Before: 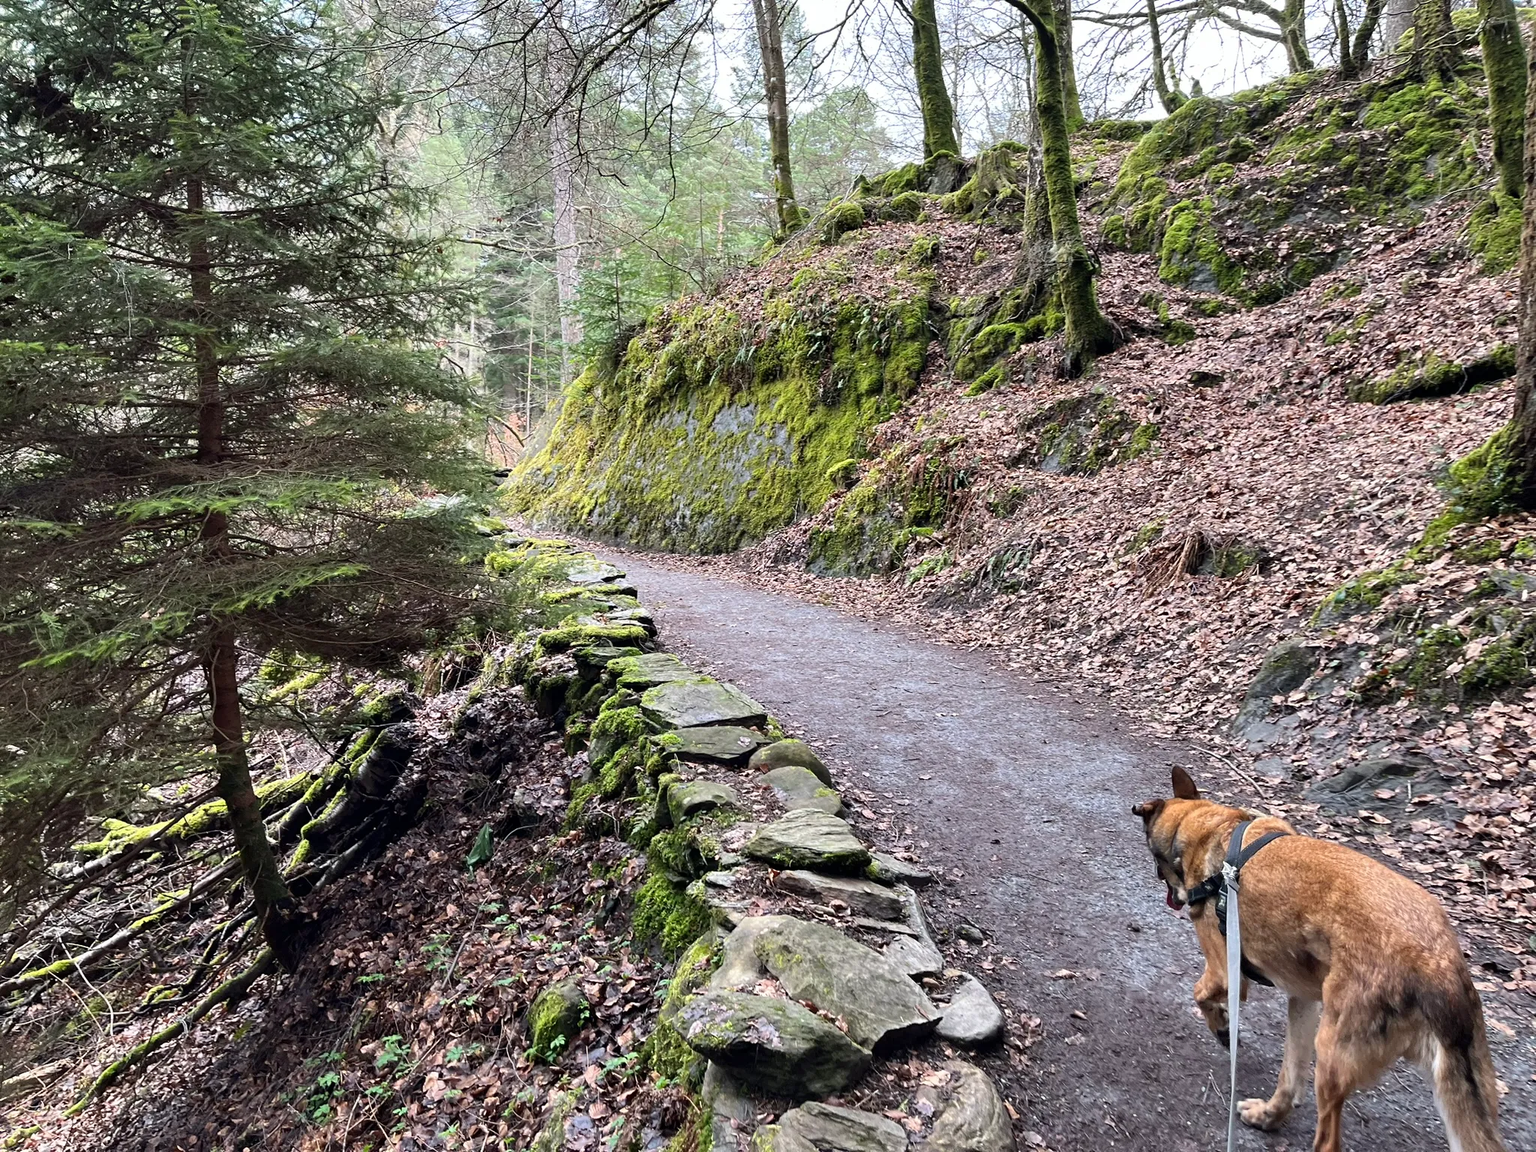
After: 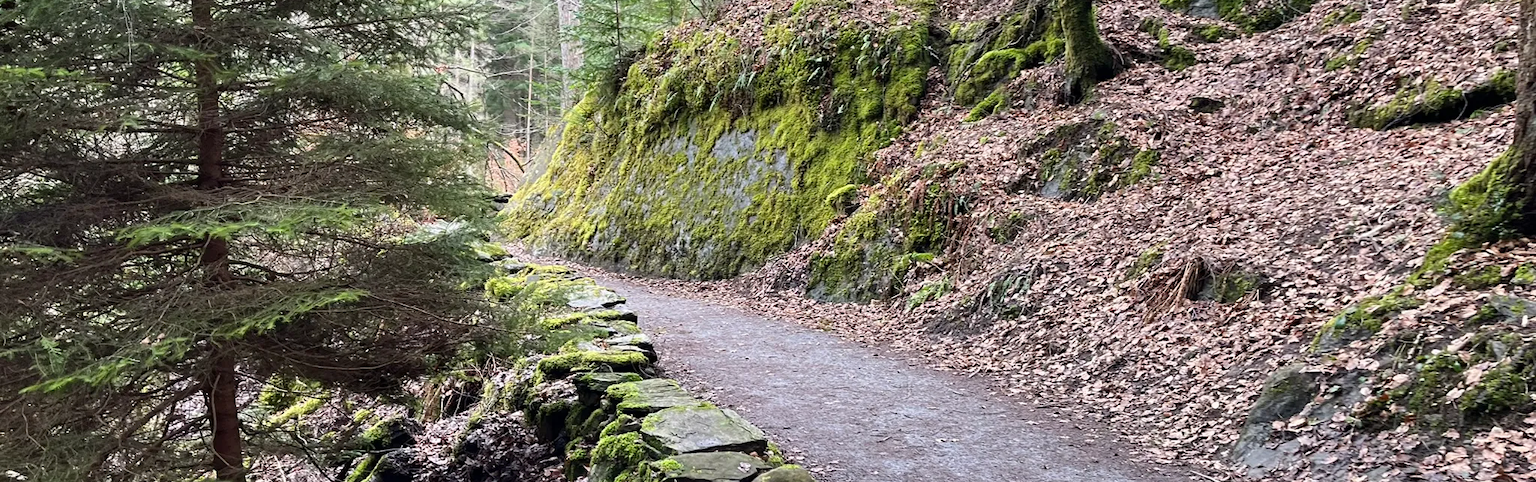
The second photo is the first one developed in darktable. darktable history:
crop and rotate: top 23.84%, bottom 34.294%
rgb levels: preserve colors max RGB
